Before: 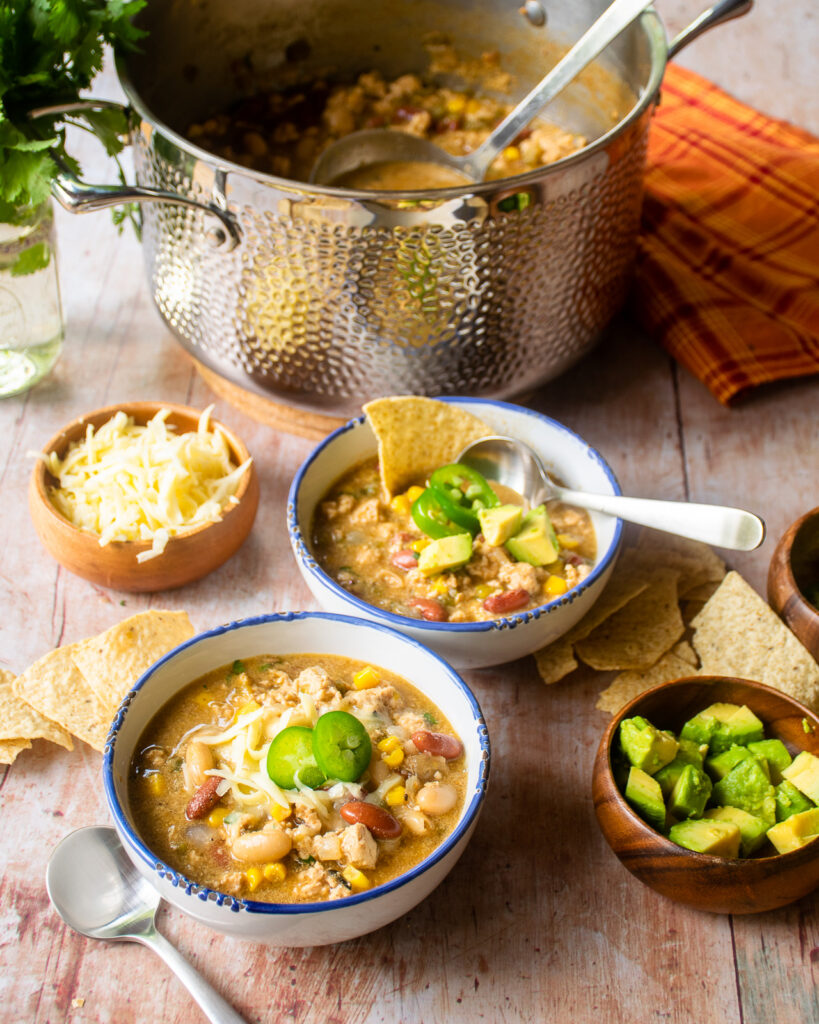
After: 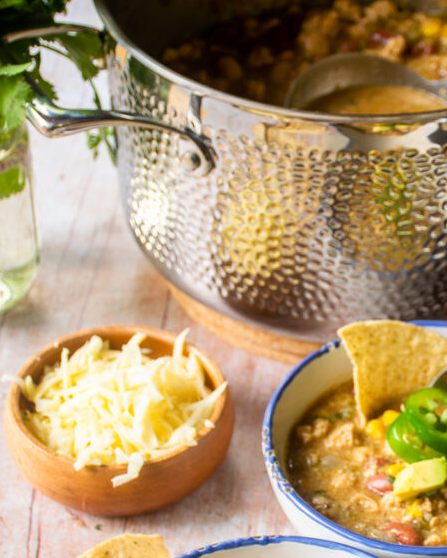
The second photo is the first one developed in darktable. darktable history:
crop and rotate: left 3.061%, top 7.434%, right 42.308%, bottom 37.998%
